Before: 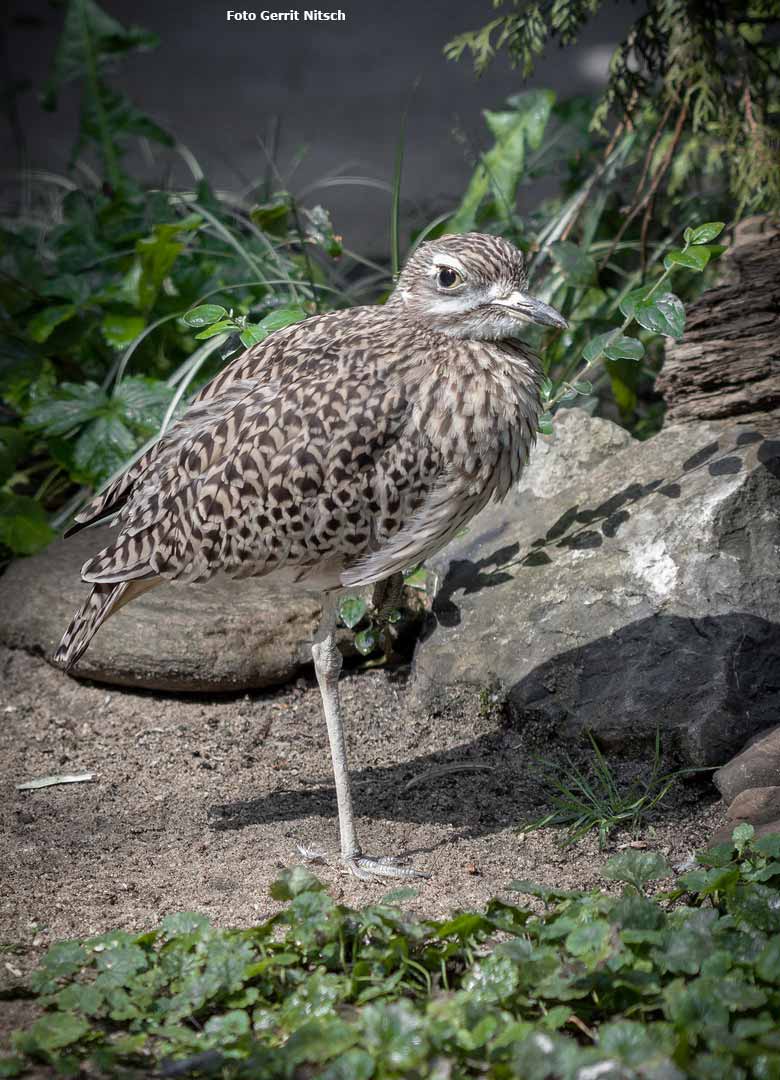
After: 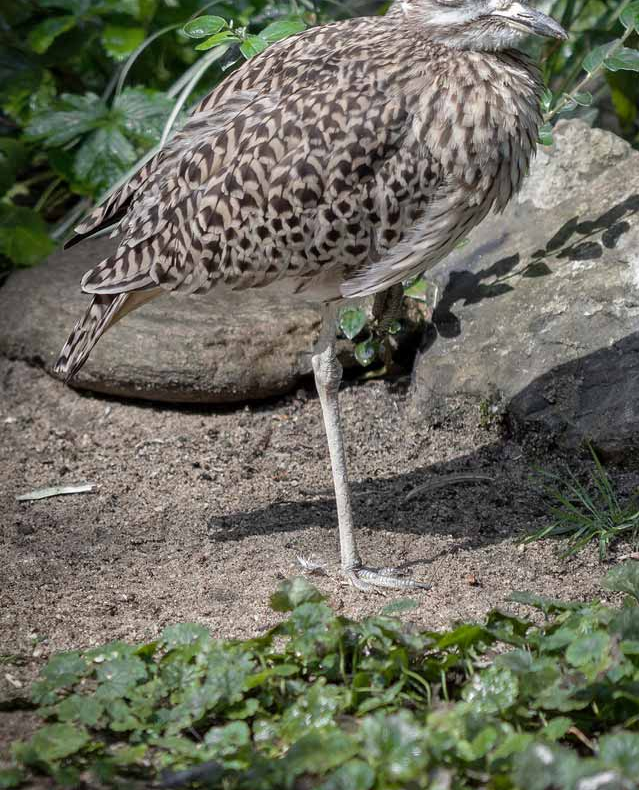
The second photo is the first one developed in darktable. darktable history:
crop: top 26.811%, right 18.048%
shadows and highlights: shadows 36.71, highlights -27.51, soften with gaussian
